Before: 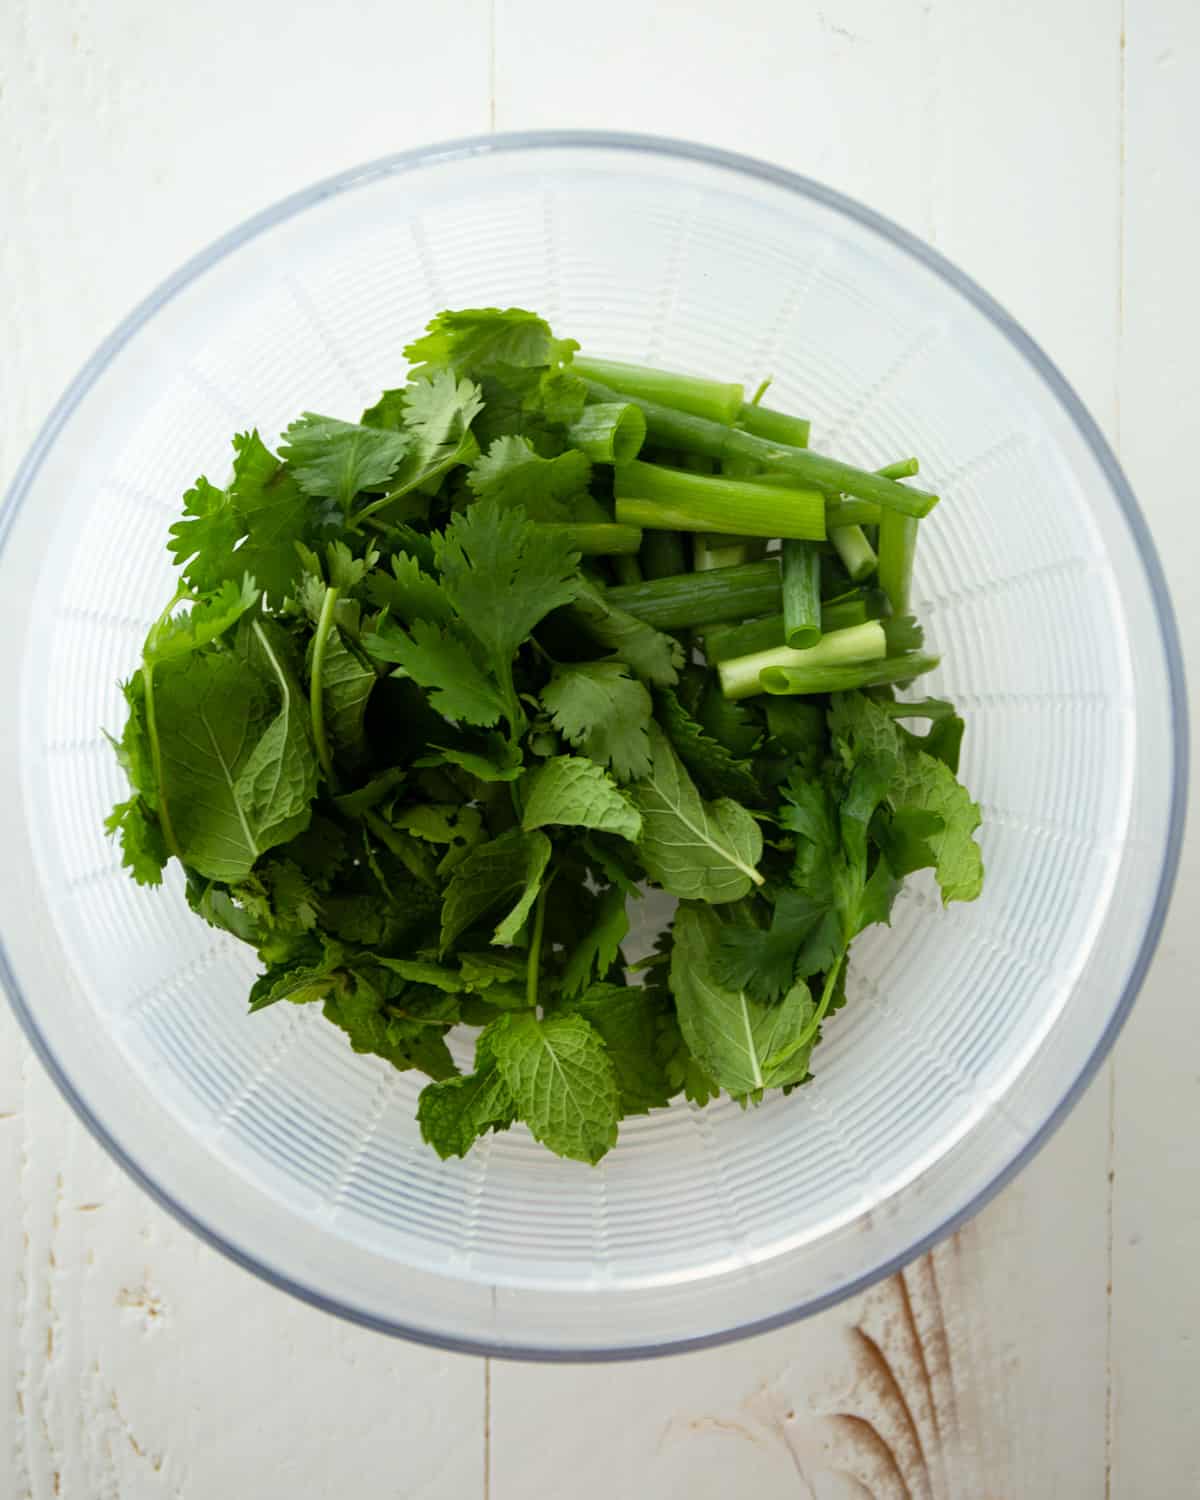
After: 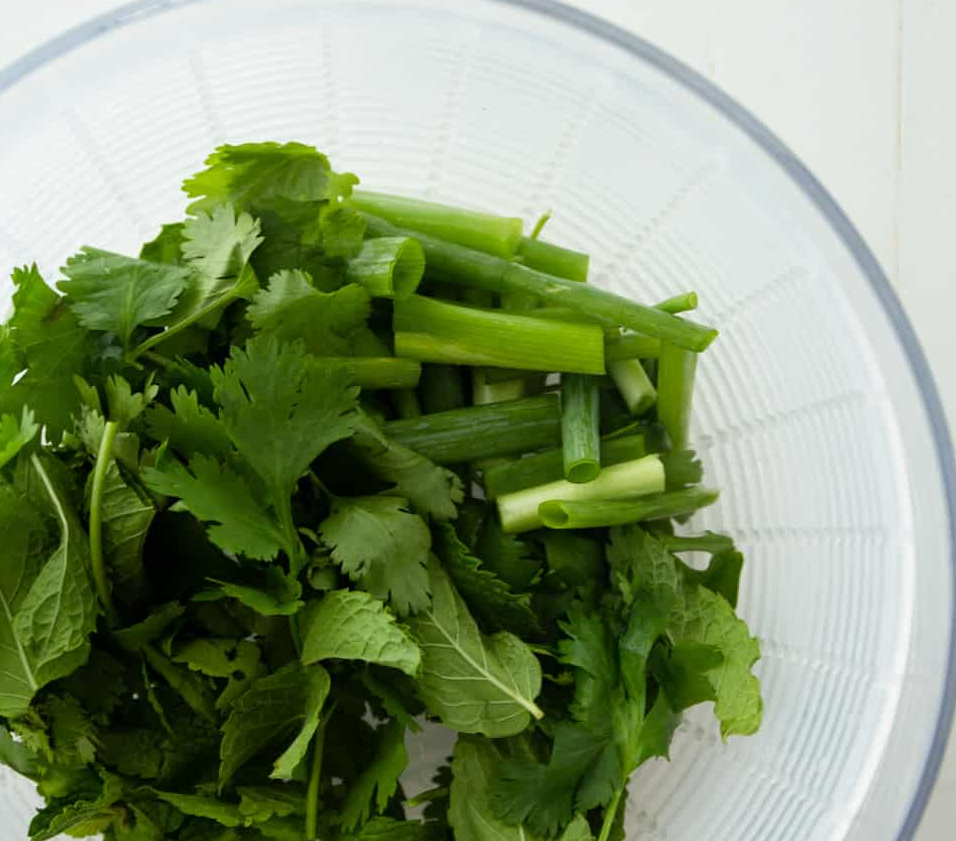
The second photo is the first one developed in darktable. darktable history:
exposure: exposure -0.062 EV, compensate exposure bias true, compensate highlight preservation false
crop: left 18.422%, top 11.108%, right 1.877%, bottom 32.782%
